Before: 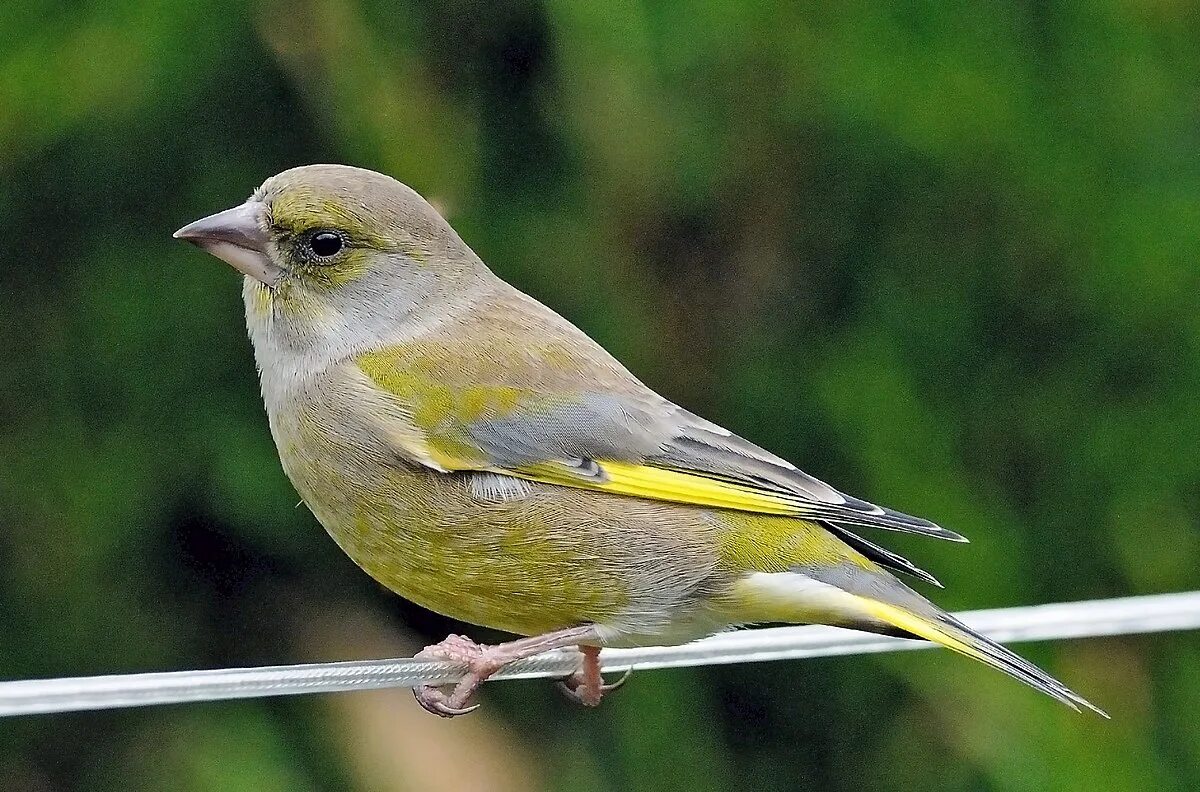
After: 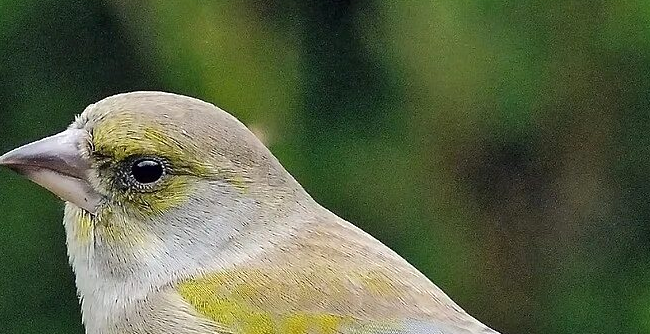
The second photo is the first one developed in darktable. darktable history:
crop: left 14.963%, top 9.28%, right 30.802%, bottom 48.514%
exposure: exposure 0.171 EV, compensate highlight preservation false
